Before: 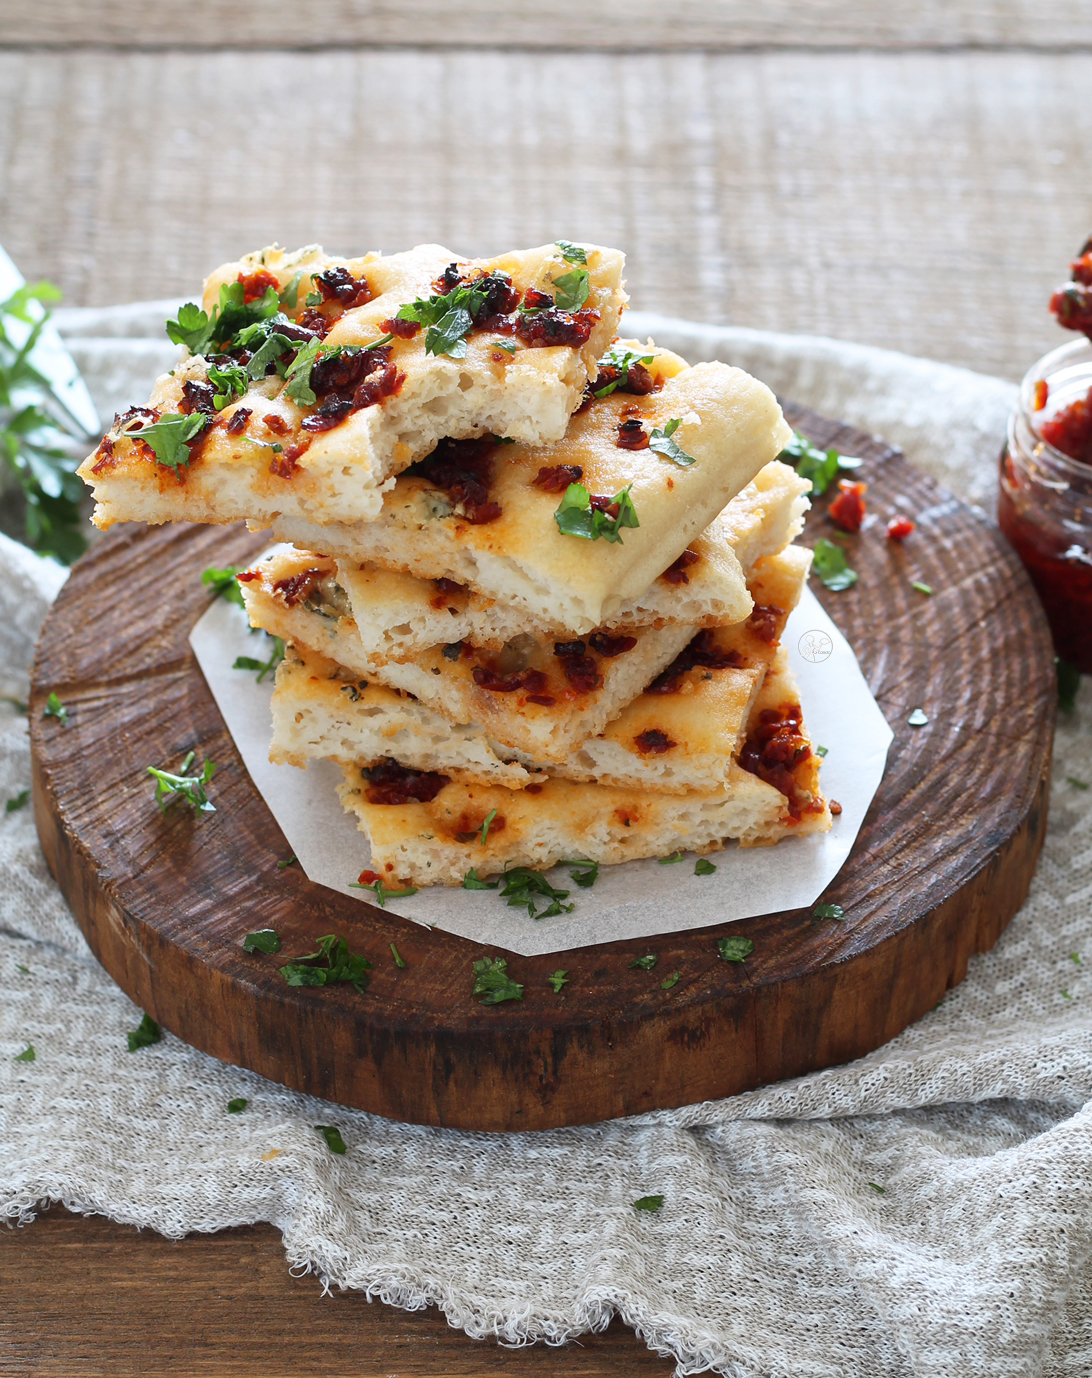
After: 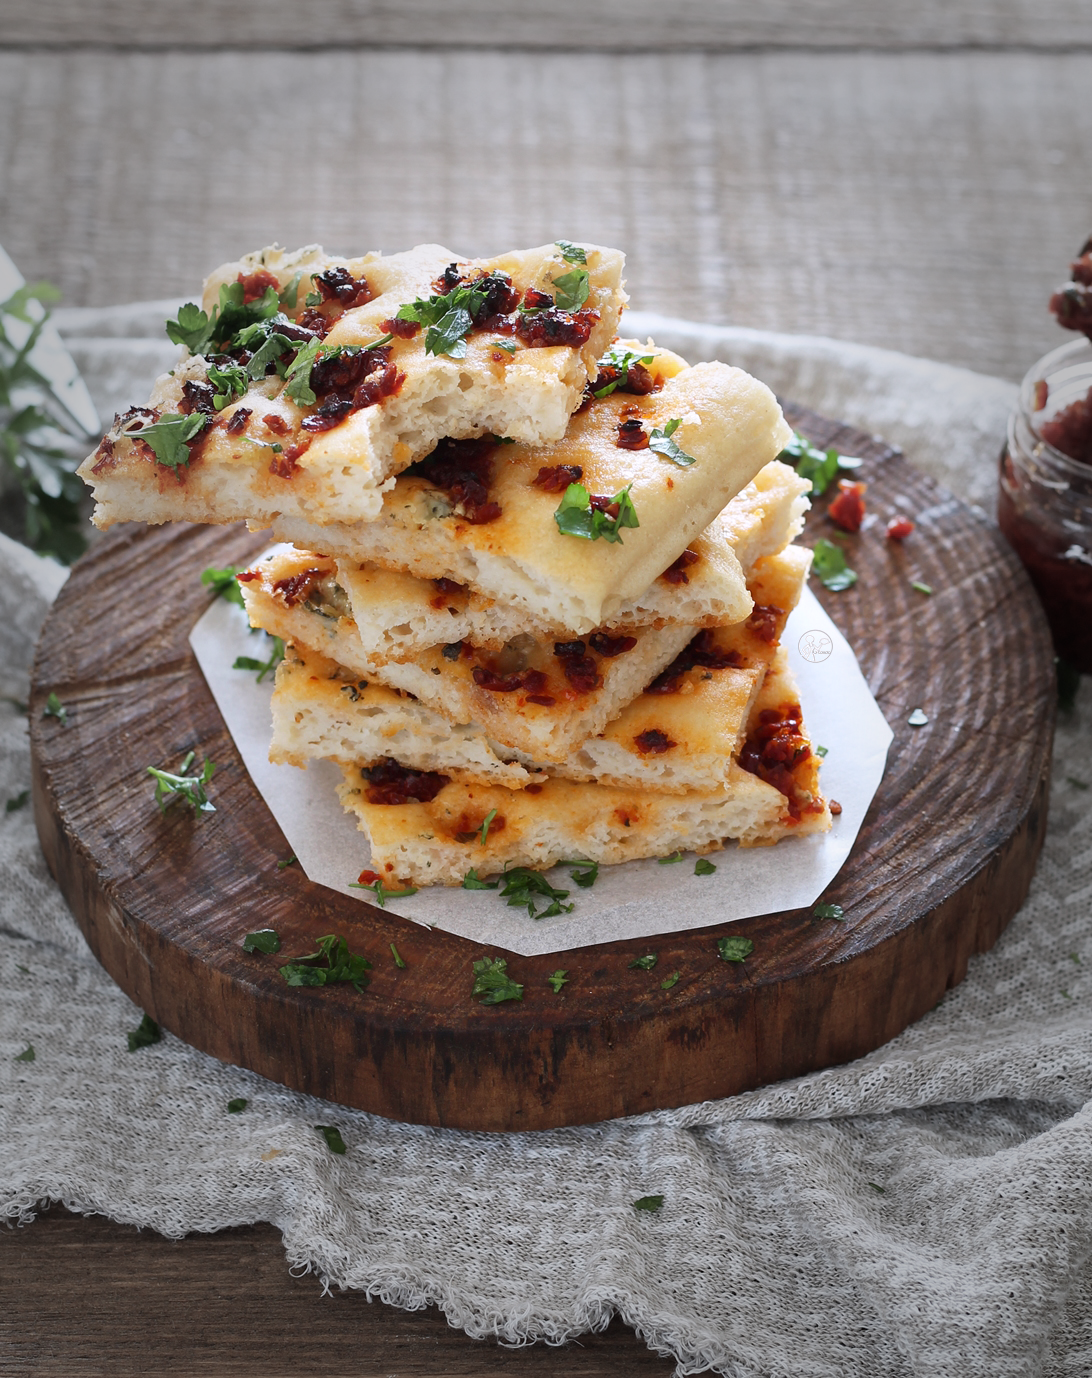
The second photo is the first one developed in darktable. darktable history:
vignetting: fall-off start 48.41%, automatic ratio true, width/height ratio 1.29, unbound false
white balance: red 1.009, blue 1.027
